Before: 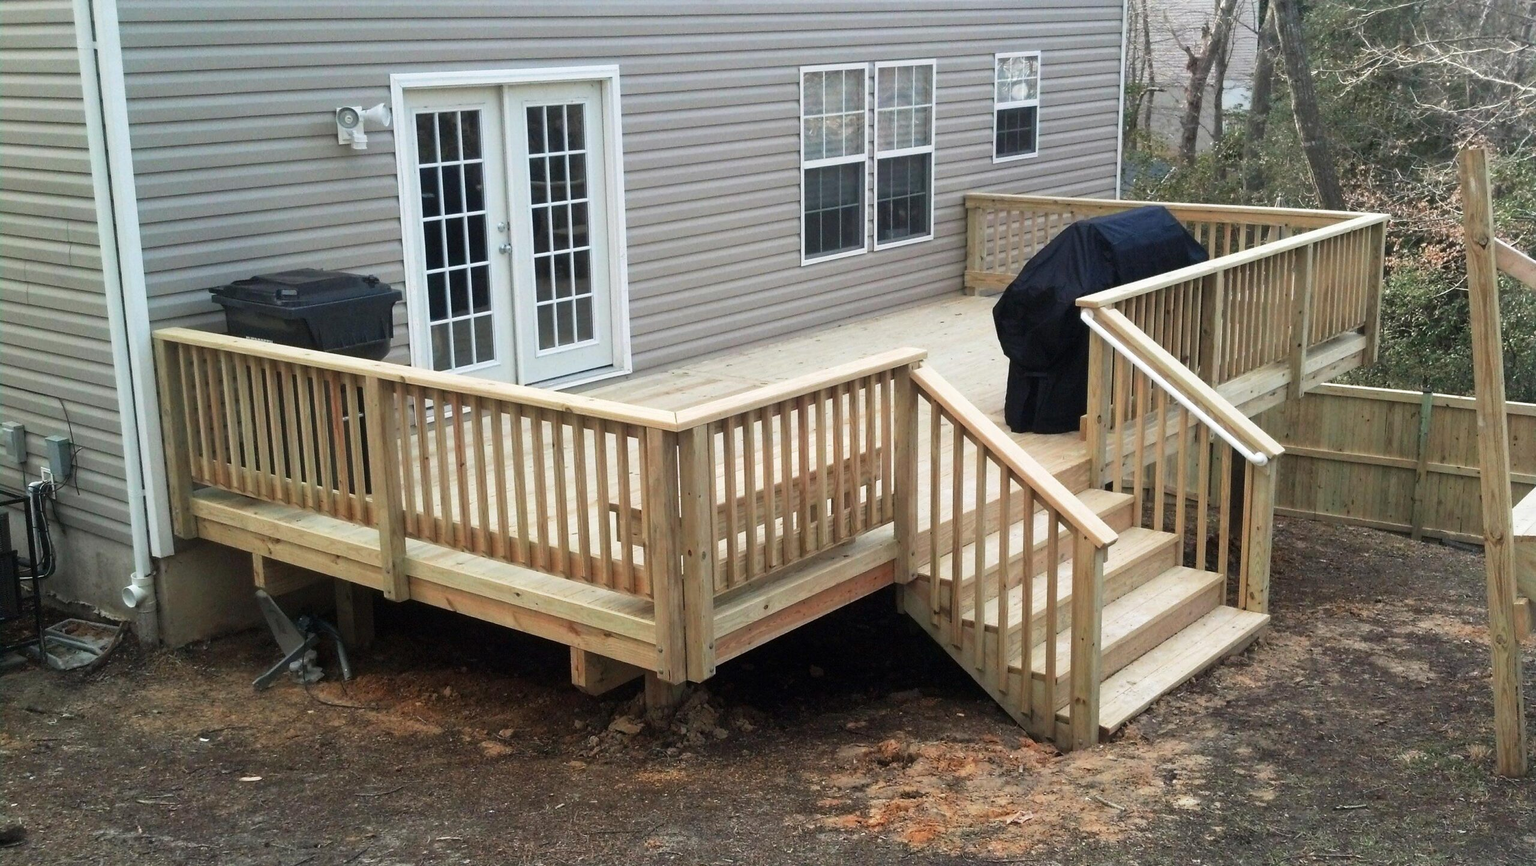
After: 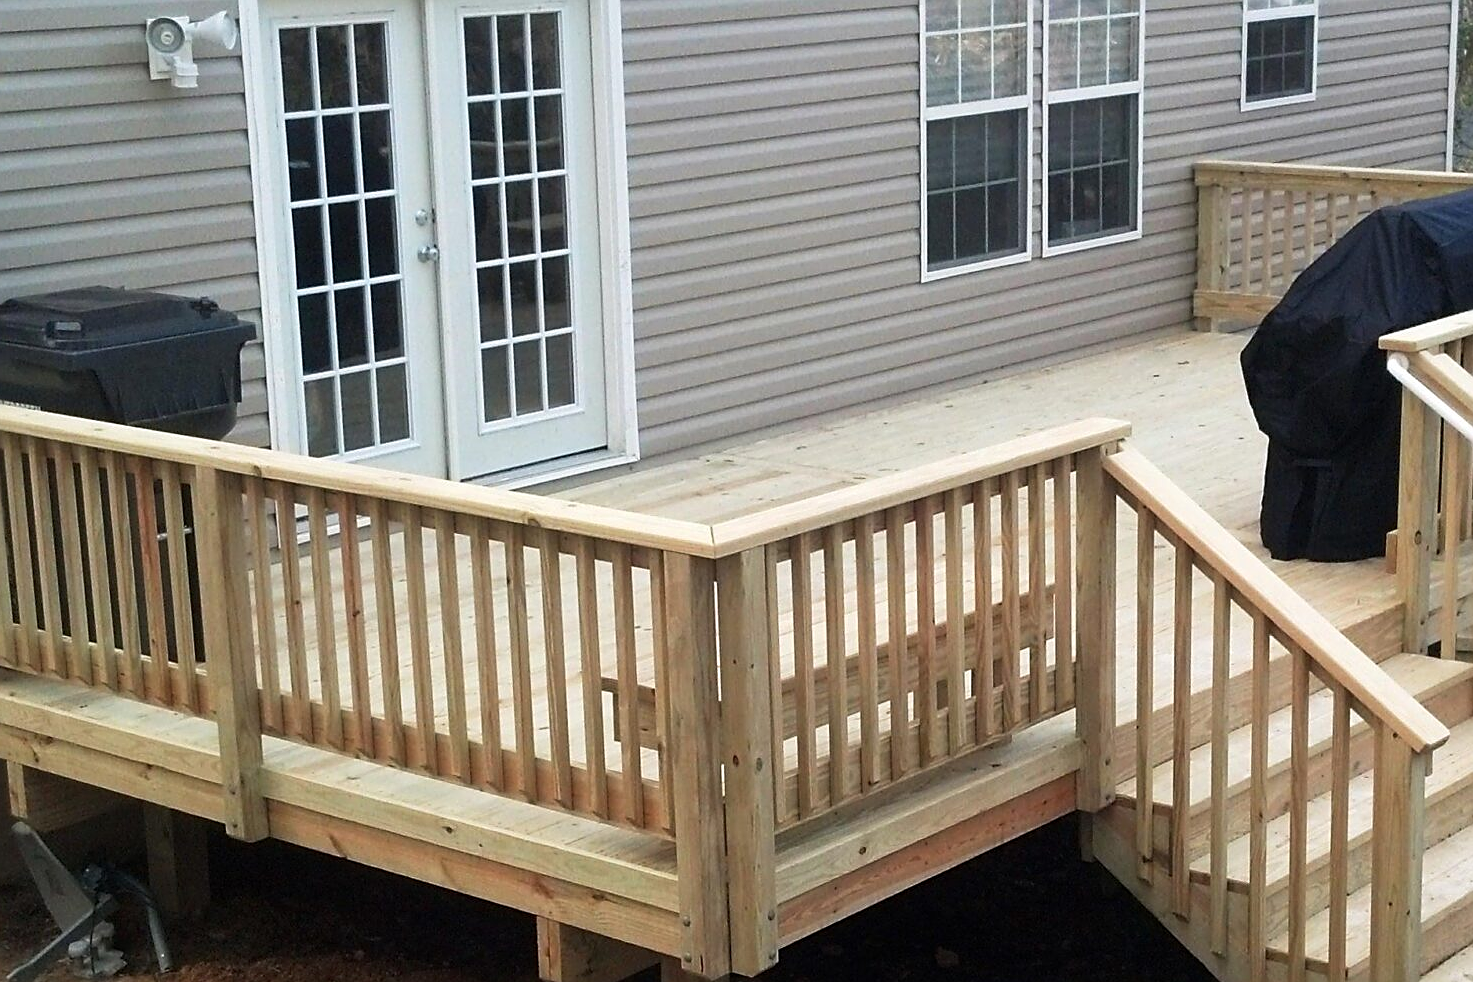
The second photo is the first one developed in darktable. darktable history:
crop: left 16.206%, top 11.226%, right 26.25%, bottom 20.713%
sharpen: on, module defaults
